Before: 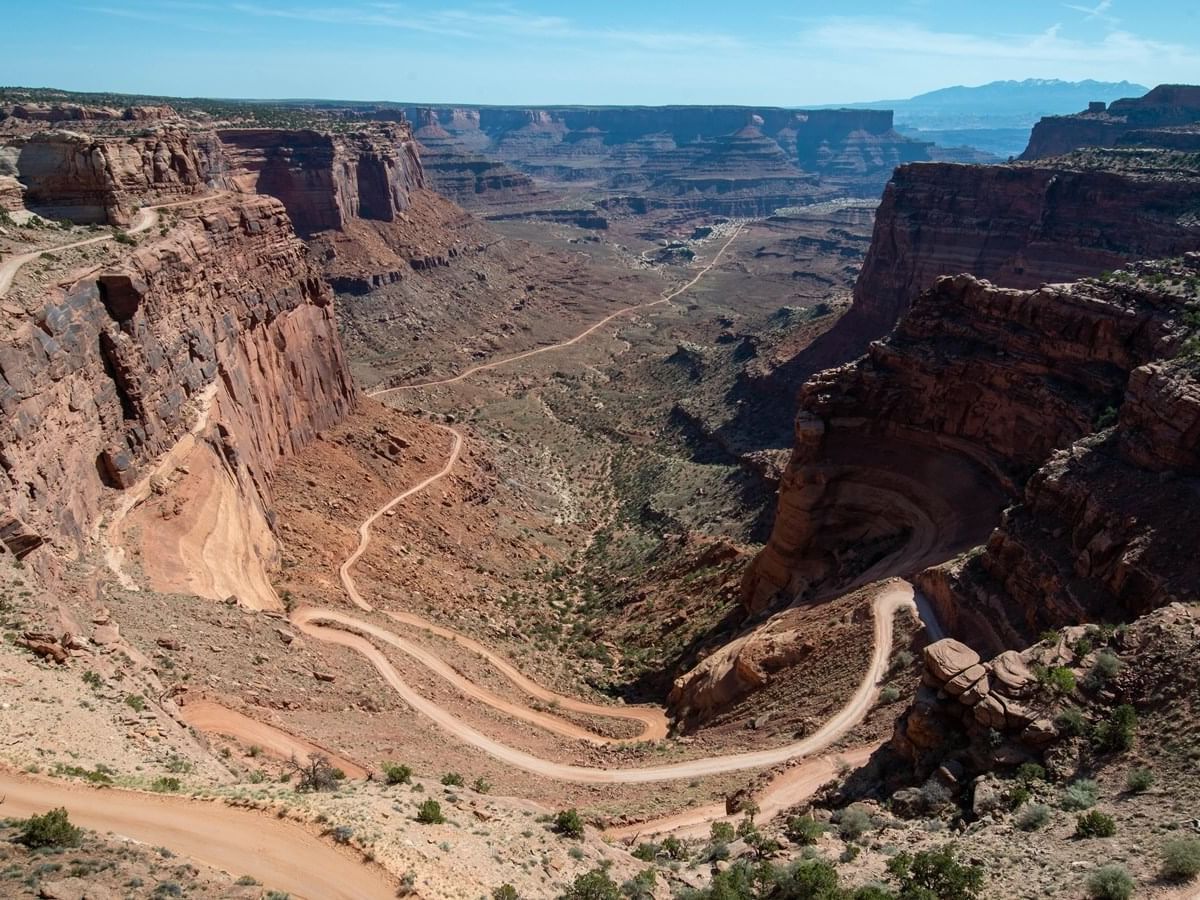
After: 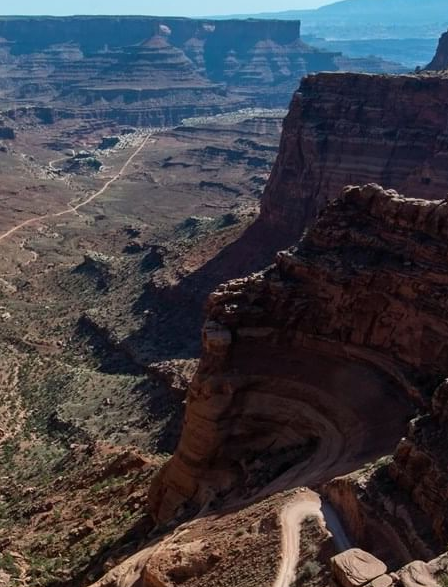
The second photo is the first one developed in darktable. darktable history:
crop and rotate: left 49.487%, top 10.111%, right 13.115%, bottom 24.643%
